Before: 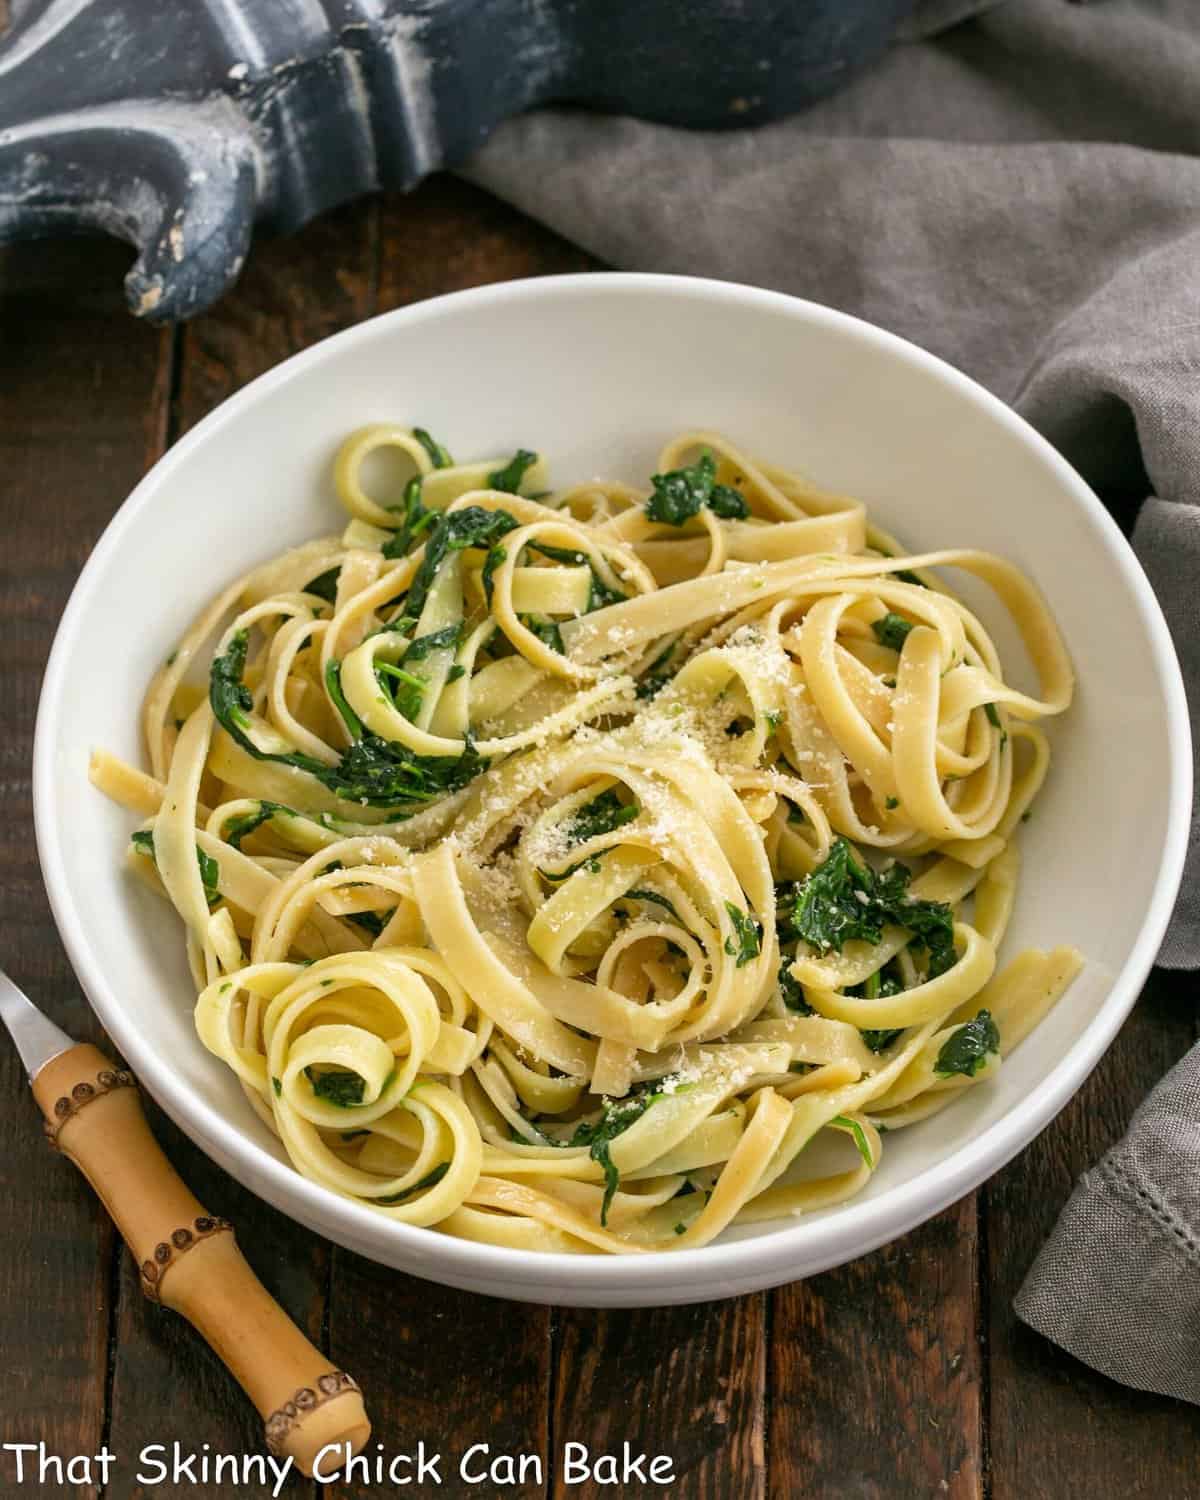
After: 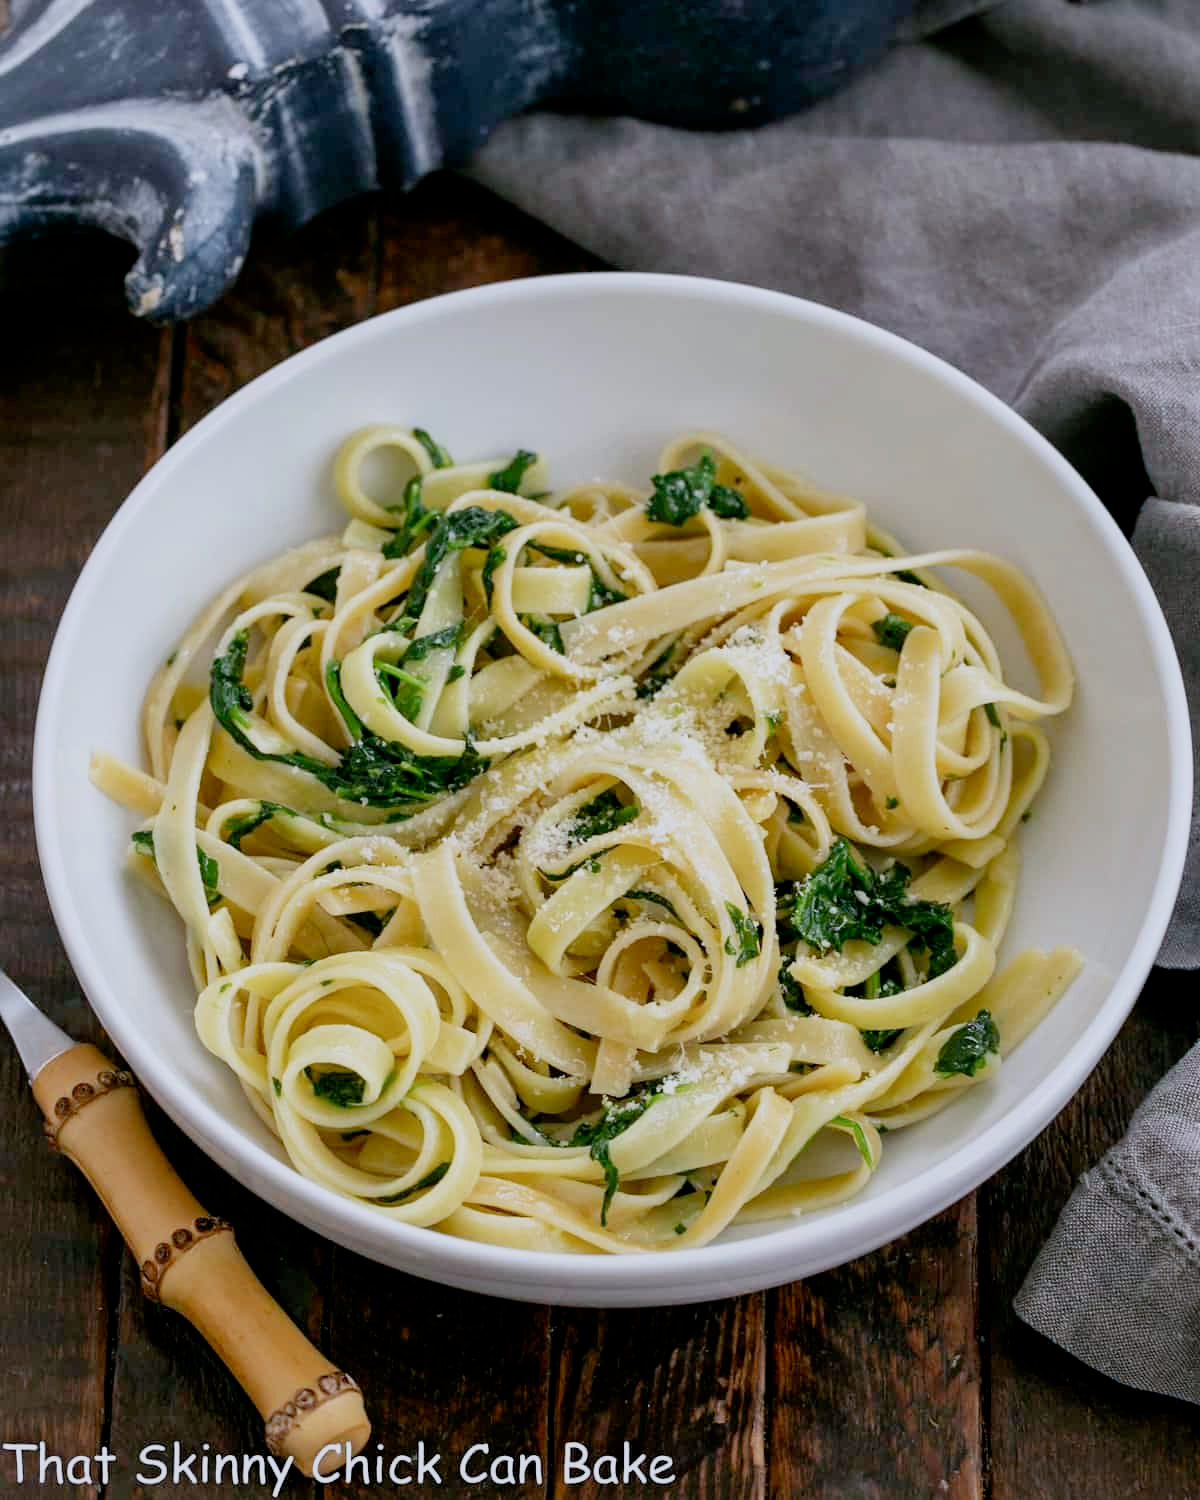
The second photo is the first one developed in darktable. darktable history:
color calibration: illuminant as shot in camera, x 0.37, y 0.382, temperature 4319.78 K
filmic rgb: black relative exposure -7.9 EV, white relative exposure 4.17 EV, threshold 3.03 EV, hardness 4.06, latitude 51.84%, contrast 1.008, shadows ↔ highlights balance 5.95%, preserve chrominance no, color science v4 (2020), contrast in shadows soft, enable highlight reconstruction true
